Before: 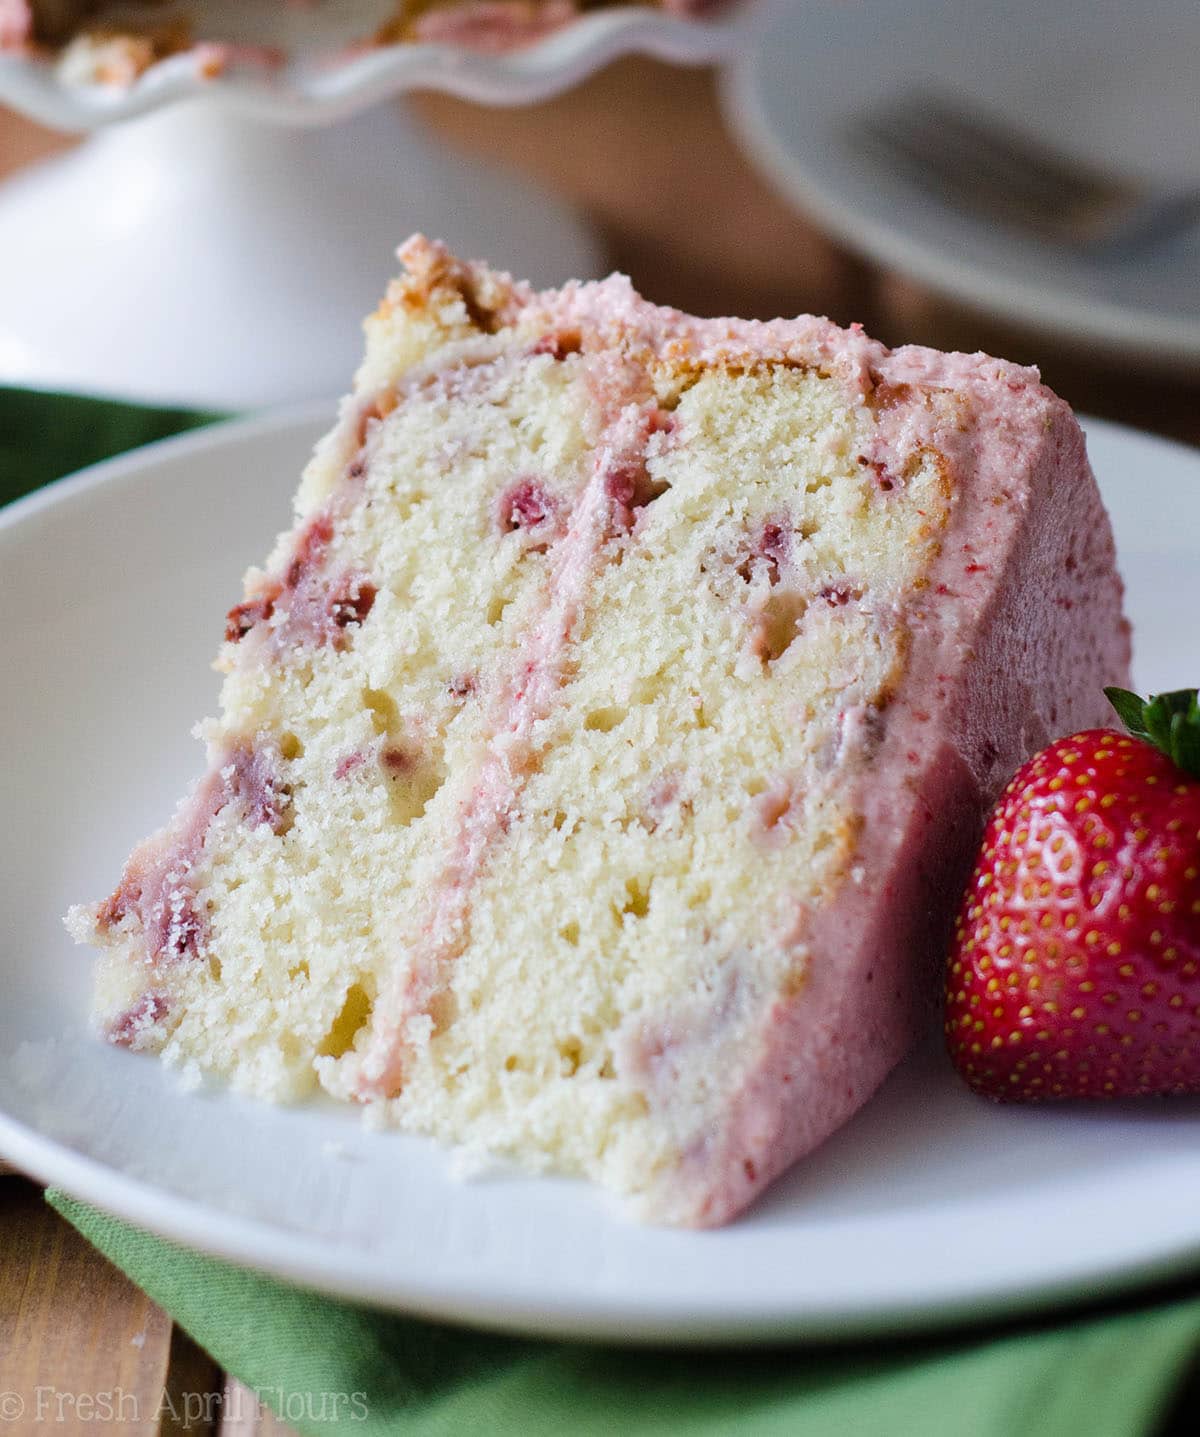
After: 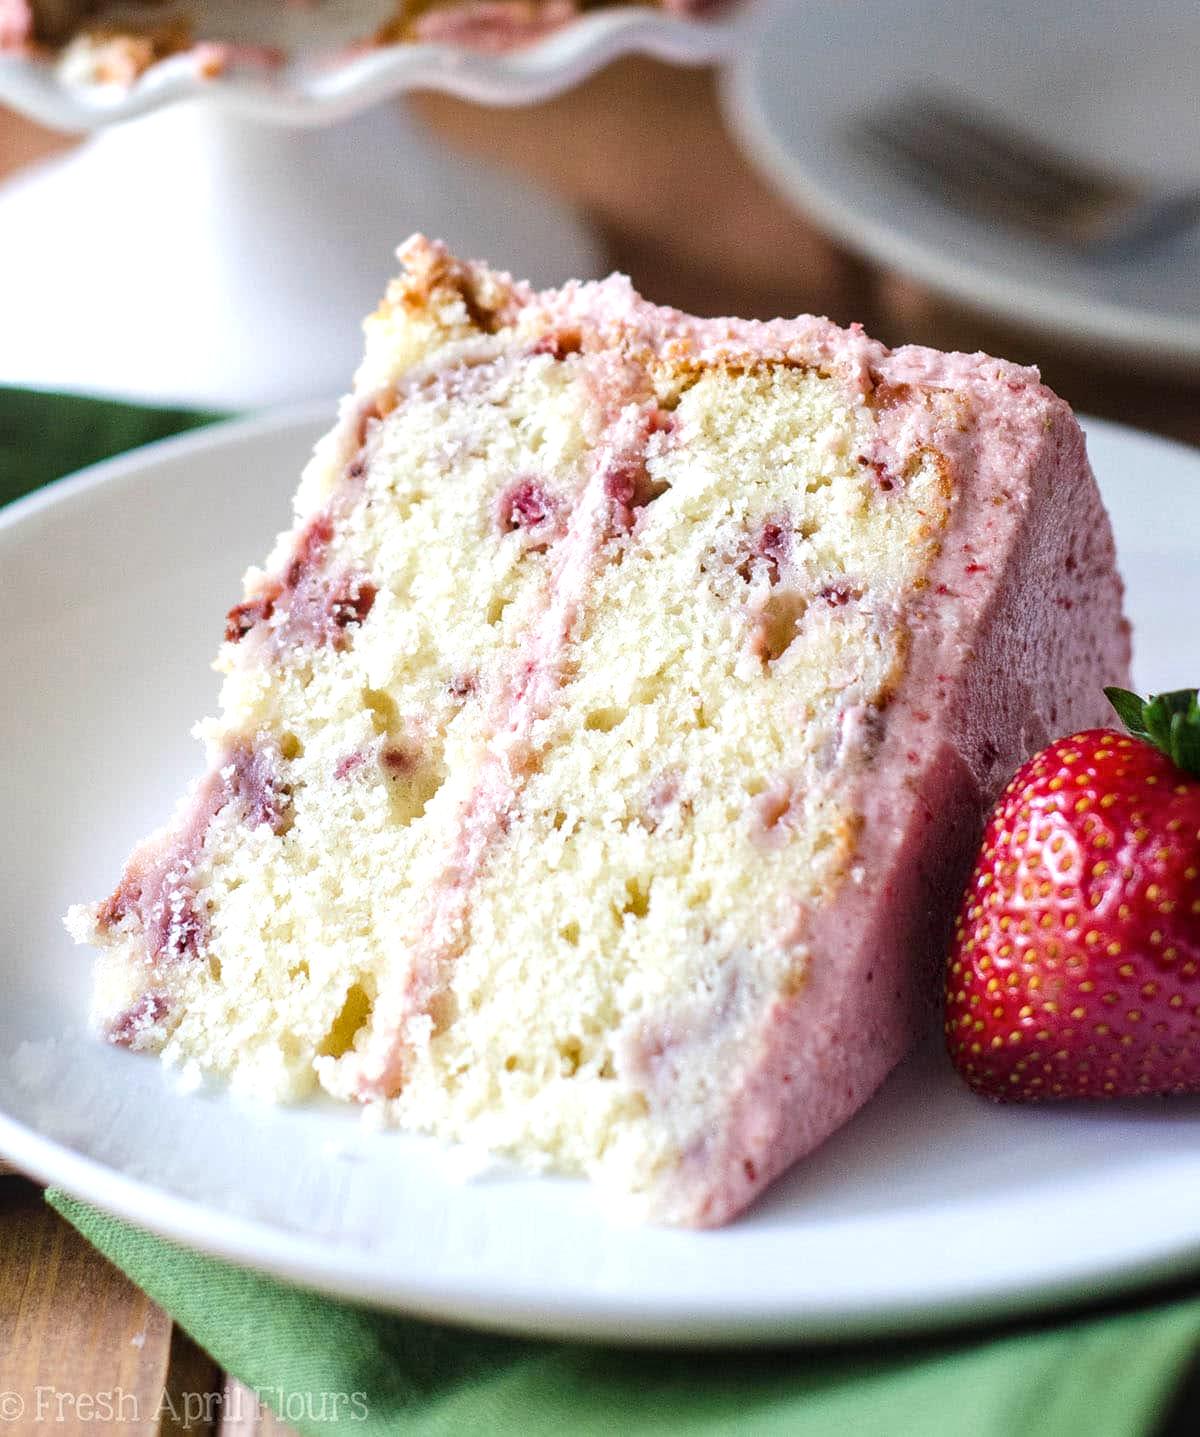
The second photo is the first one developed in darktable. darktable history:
exposure: black level correction 0, exposure 0.5 EV, compensate highlight preservation false
local contrast: on, module defaults
